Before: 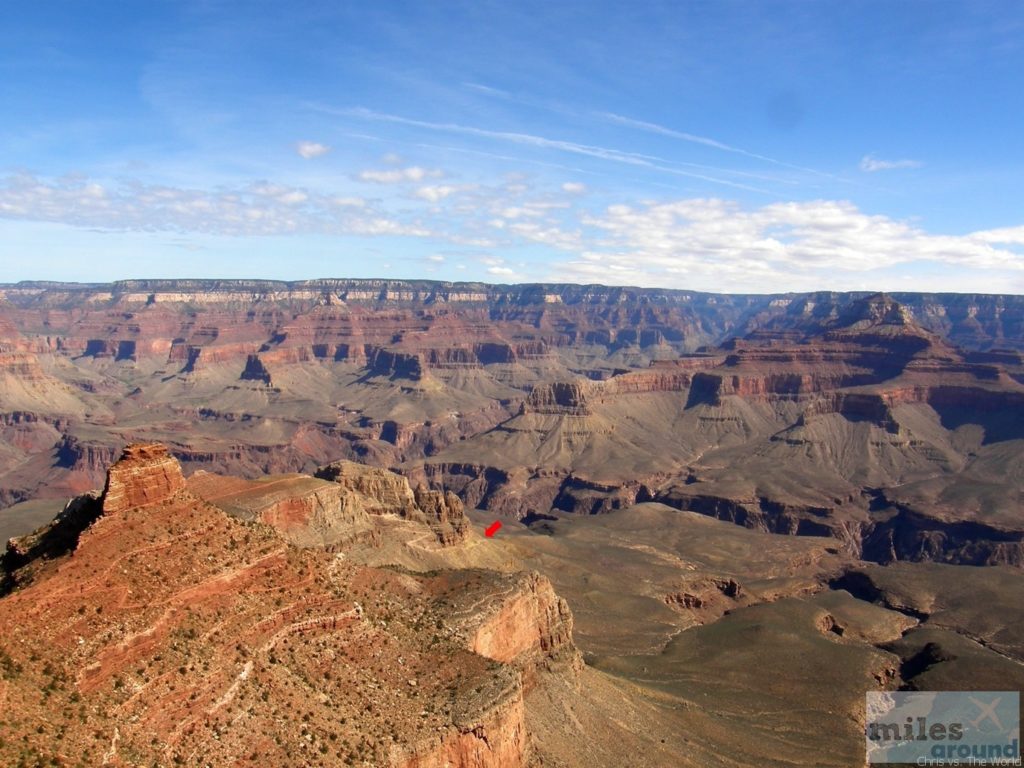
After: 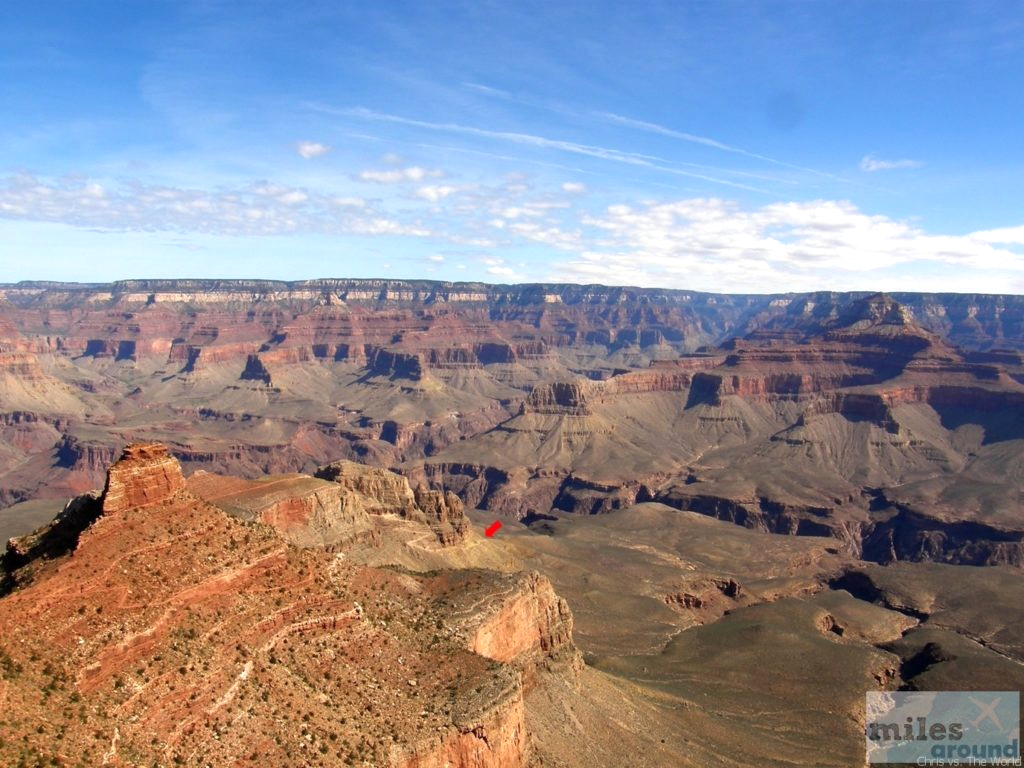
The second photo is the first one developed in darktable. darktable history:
exposure: exposure 0.204 EV, compensate exposure bias true, compensate highlight preservation false
shadows and highlights: shadows 31.63, highlights -32.9, soften with gaussian
